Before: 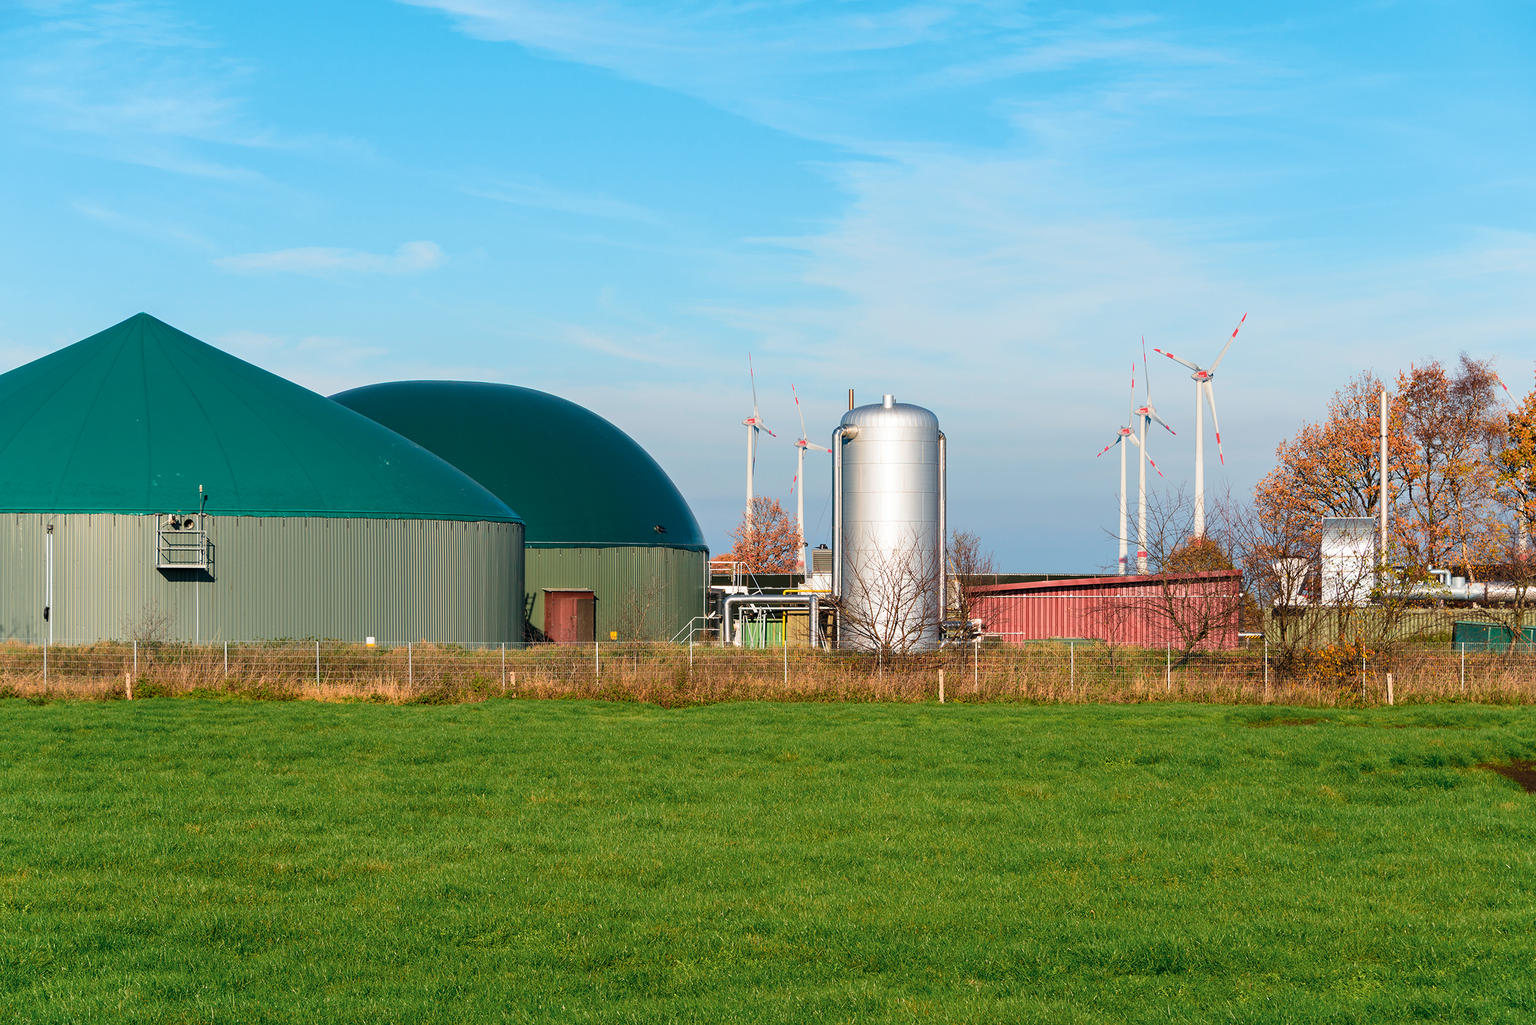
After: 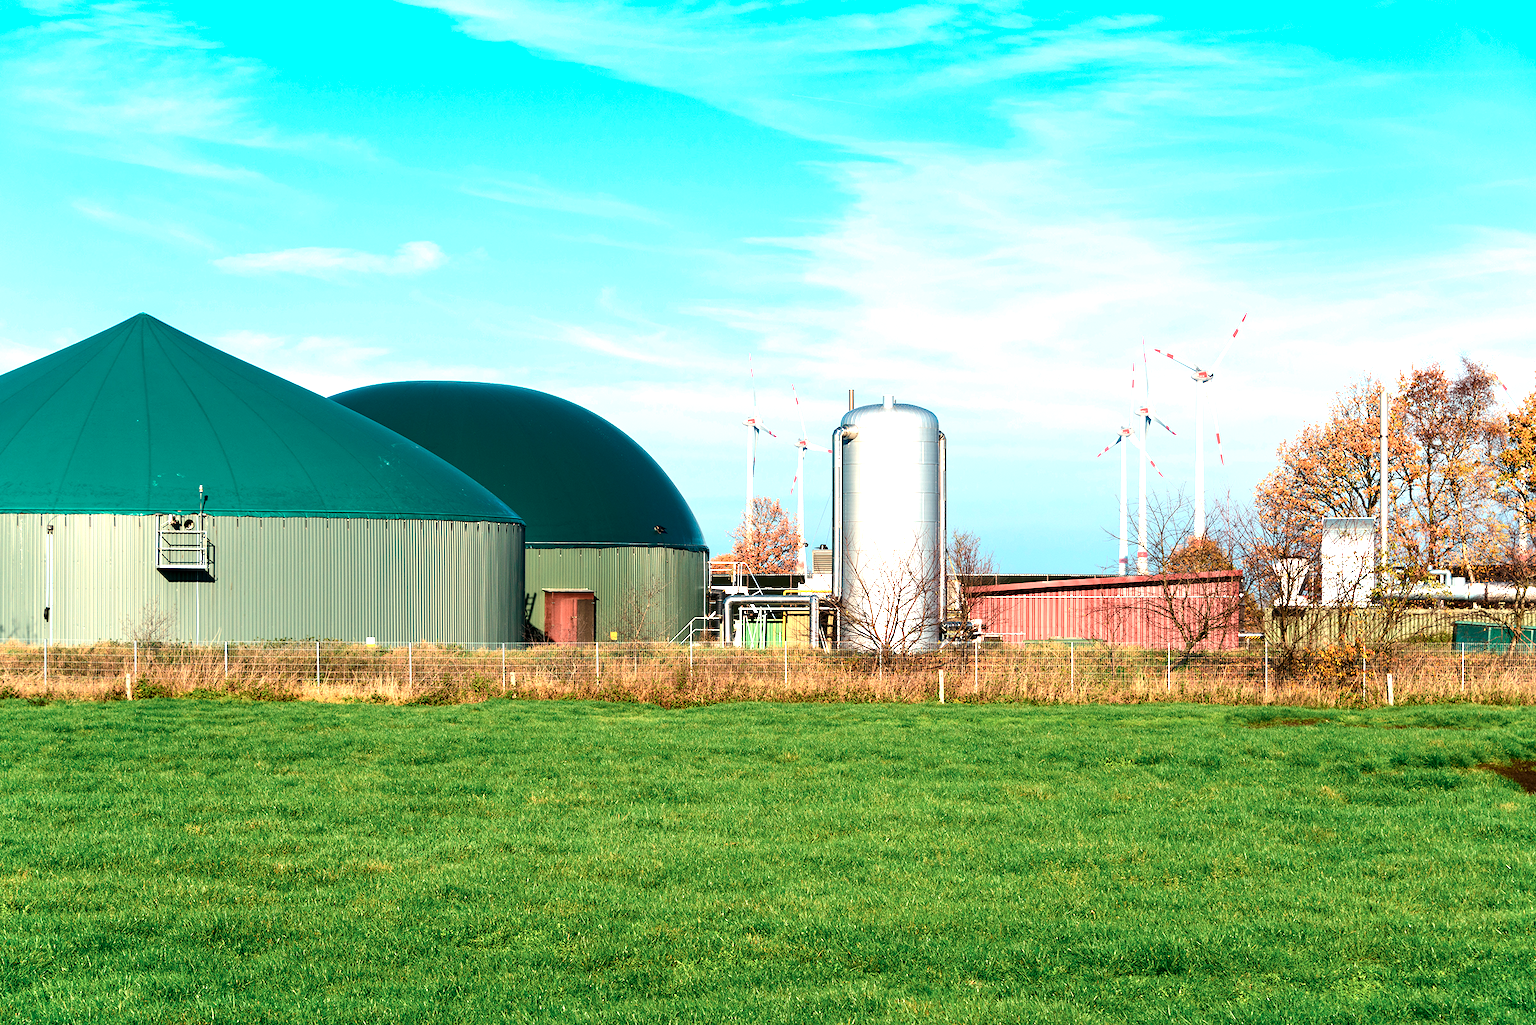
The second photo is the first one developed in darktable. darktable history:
exposure: black level correction 0.005, exposure 0.417 EV, compensate highlight preservation false
white balance: red 1.138, green 0.996, blue 0.812
tone equalizer: -8 EV -0.75 EV, -7 EV -0.7 EV, -6 EV -0.6 EV, -5 EV -0.4 EV, -3 EV 0.4 EV, -2 EV 0.6 EV, -1 EV 0.7 EV, +0 EV 0.75 EV, edges refinement/feathering 500, mask exposure compensation -1.57 EV, preserve details no
color calibration: x 0.396, y 0.386, temperature 3669 K
